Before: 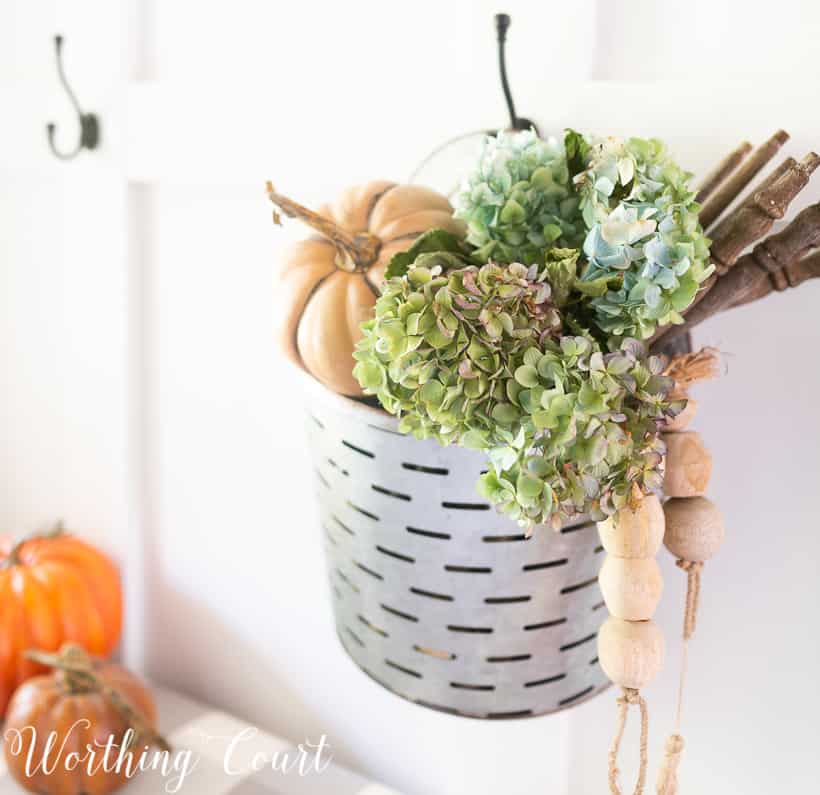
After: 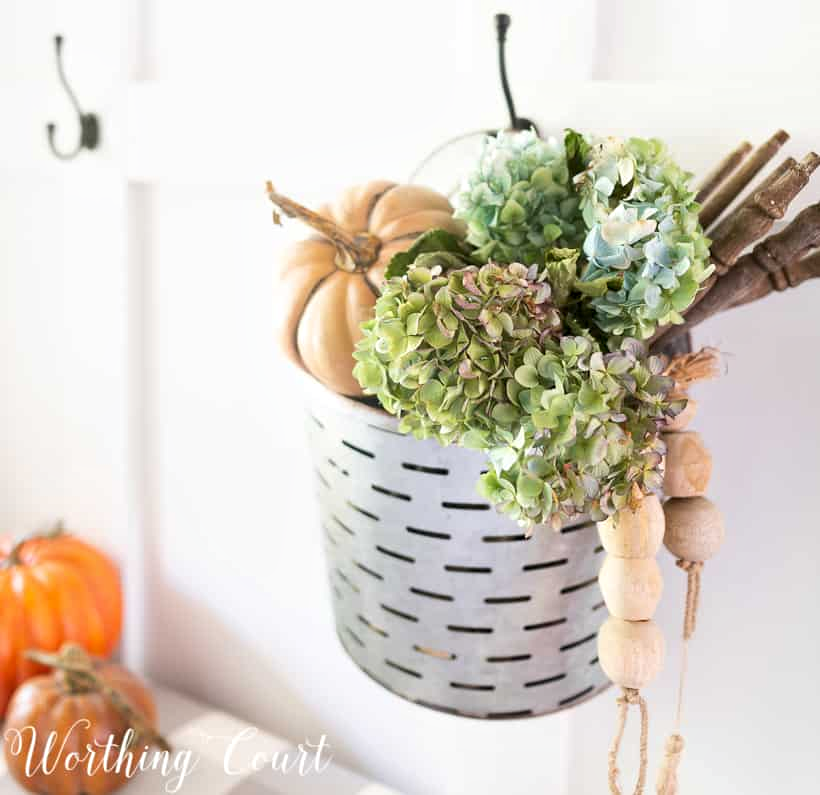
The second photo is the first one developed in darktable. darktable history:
contrast equalizer: octaves 7, y [[0.524 ×6], [0.512 ×6], [0.379 ×6], [0 ×6], [0 ×6]]
